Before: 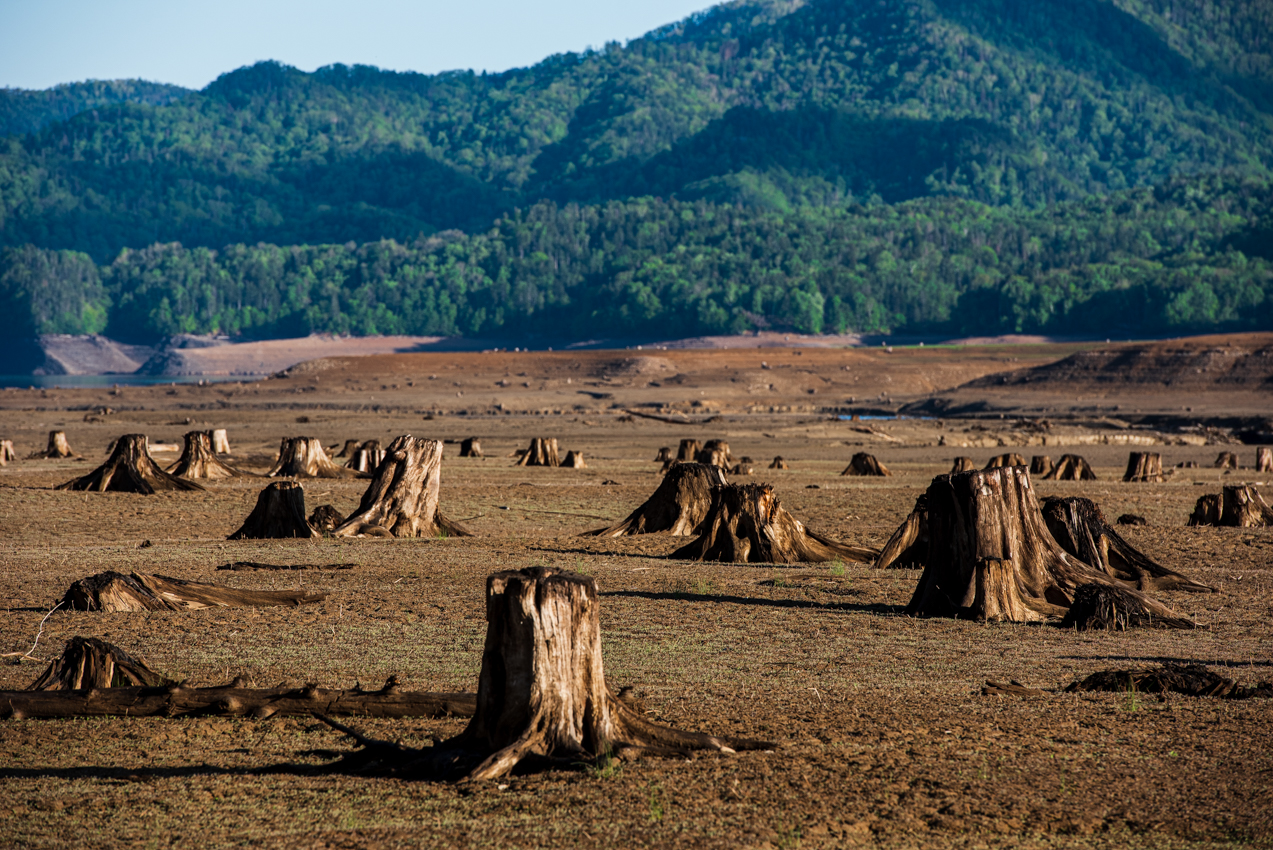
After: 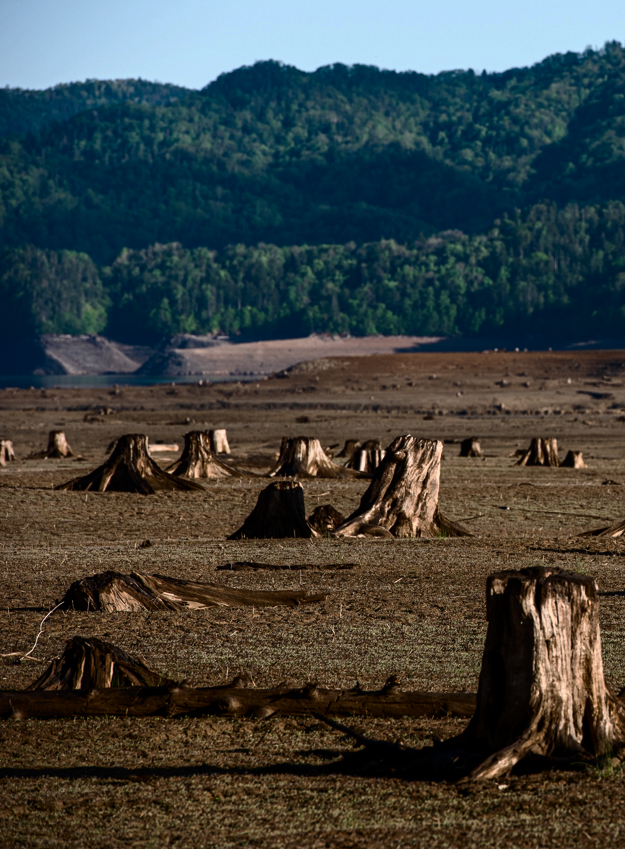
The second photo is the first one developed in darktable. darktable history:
base curve: curves: ch0 [(0, 0) (0.841, 0.609) (1, 1)], preserve colors none
contrast brightness saturation: contrast 0.387, brightness 0.096
crop and rotate: left 0%, top 0%, right 50.874%
